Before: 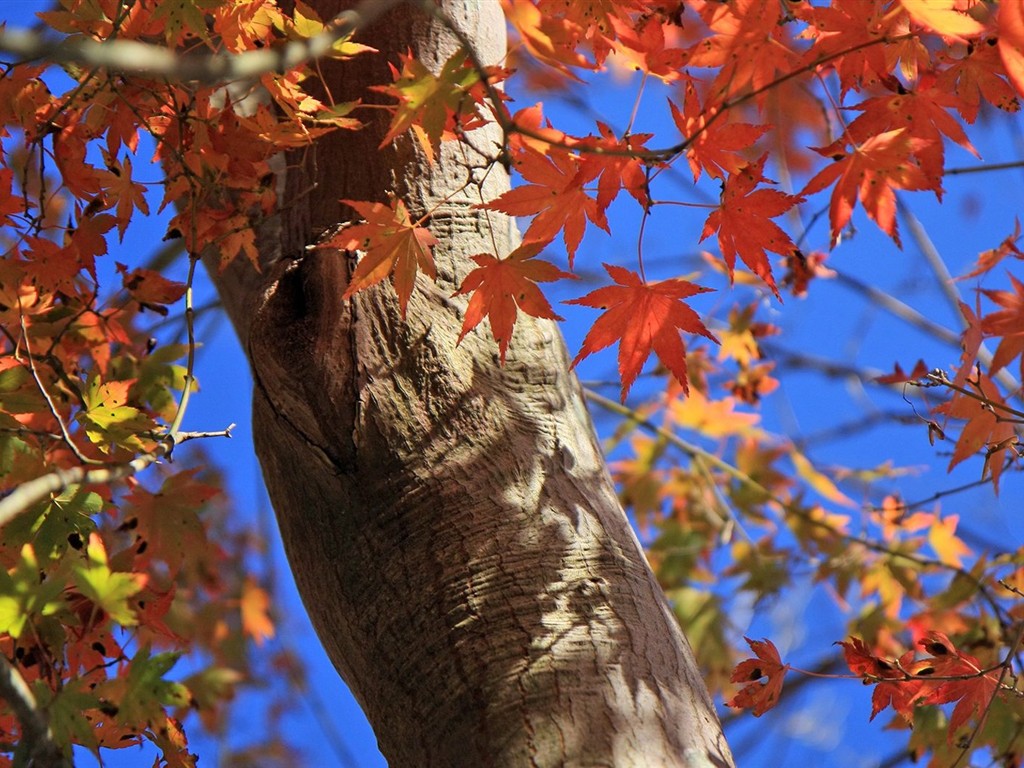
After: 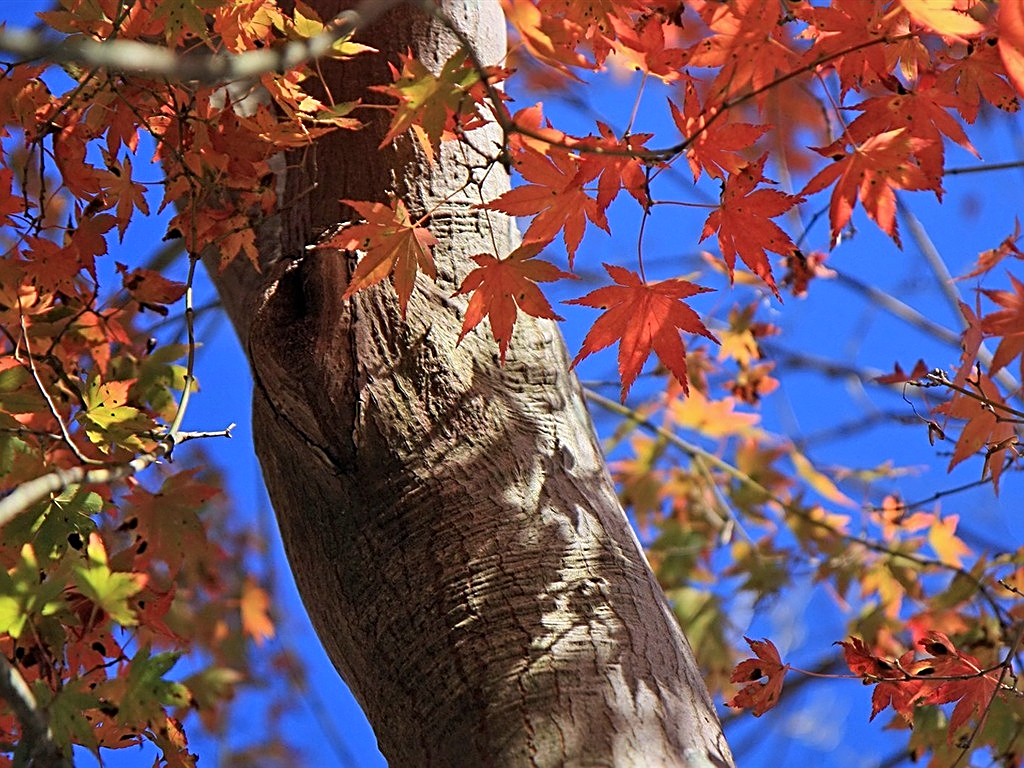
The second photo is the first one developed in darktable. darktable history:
color calibration: illuminant as shot in camera, x 0.358, y 0.373, temperature 4628.91 K
sharpen: radius 2.531, amount 0.628
